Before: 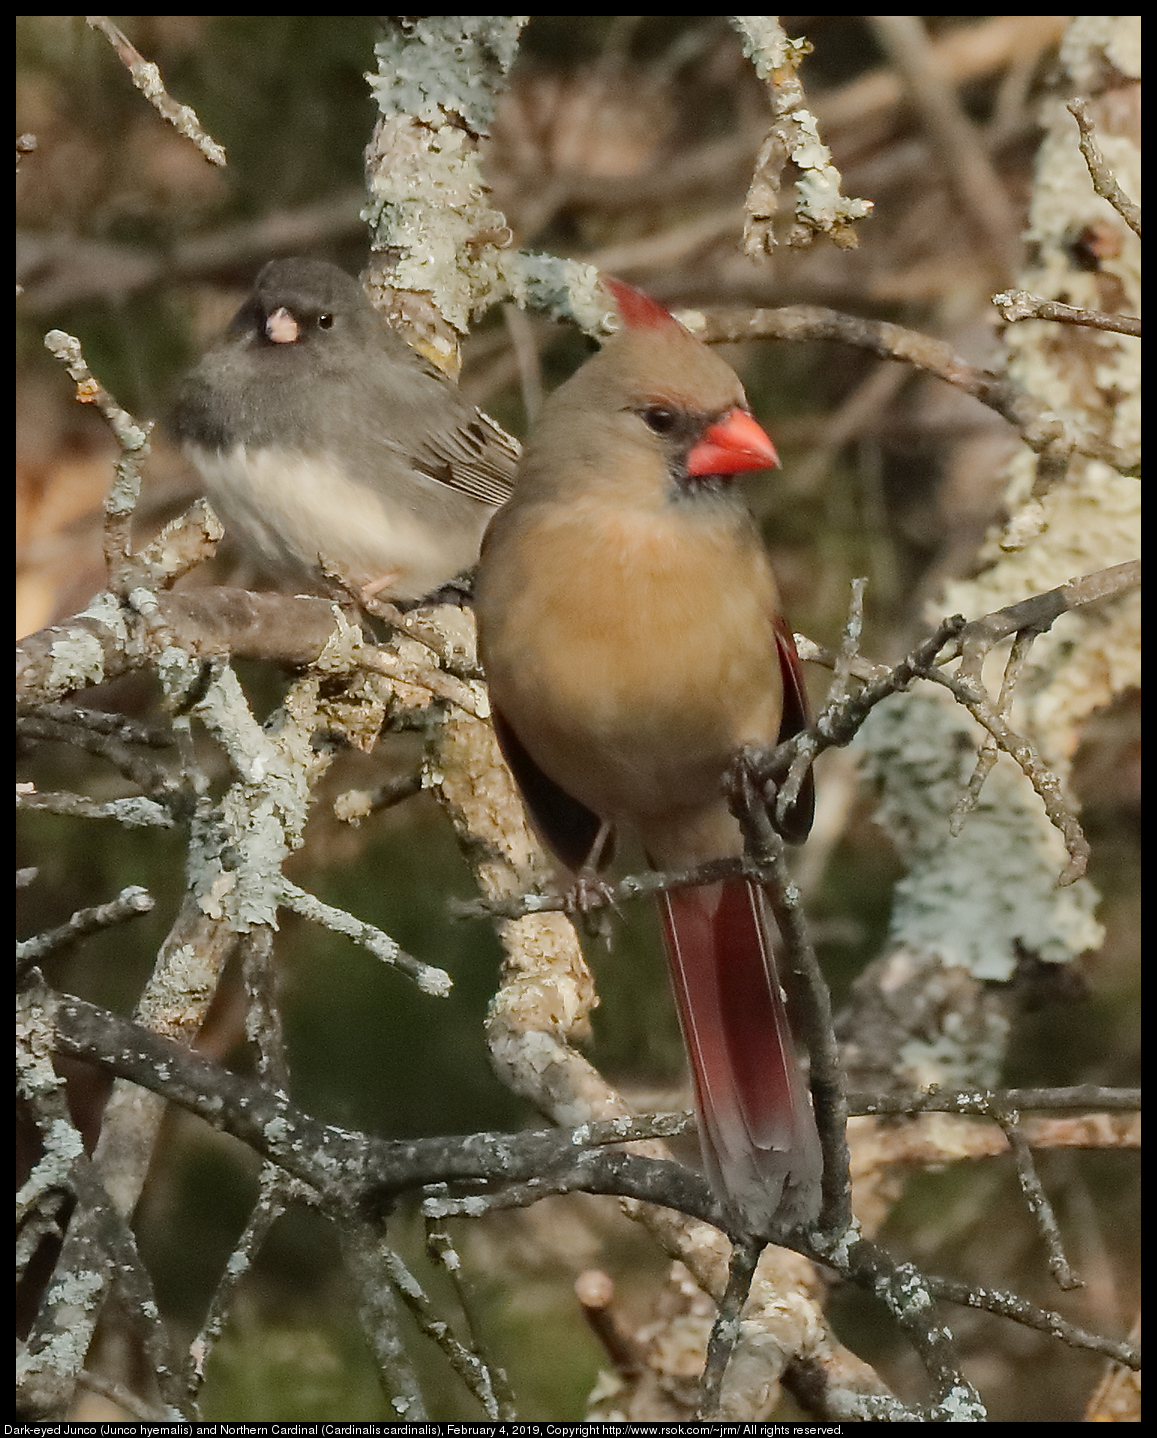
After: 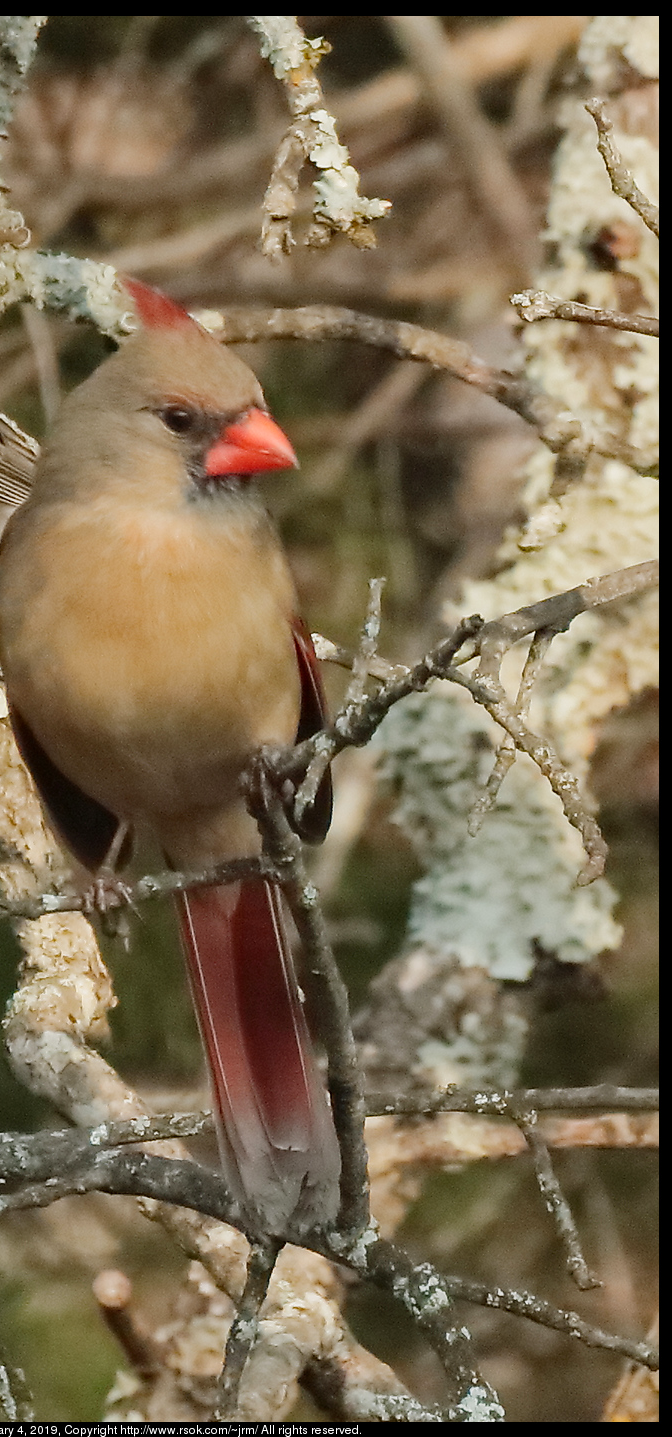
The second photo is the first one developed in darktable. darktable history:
tone curve: curves: ch0 [(0, 0) (0.765, 0.816) (1, 1)]; ch1 [(0, 0) (0.425, 0.464) (0.5, 0.5) (0.531, 0.522) (0.588, 0.575) (0.994, 0.939)]; ch2 [(0, 0) (0.398, 0.435) (0.455, 0.481) (0.501, 0.504) (0.529, 0.544) (0.584, 0.585) (1, 0.911)], preserve colors none
crop: left 41.67%
tone equalizer: smoothing 1
